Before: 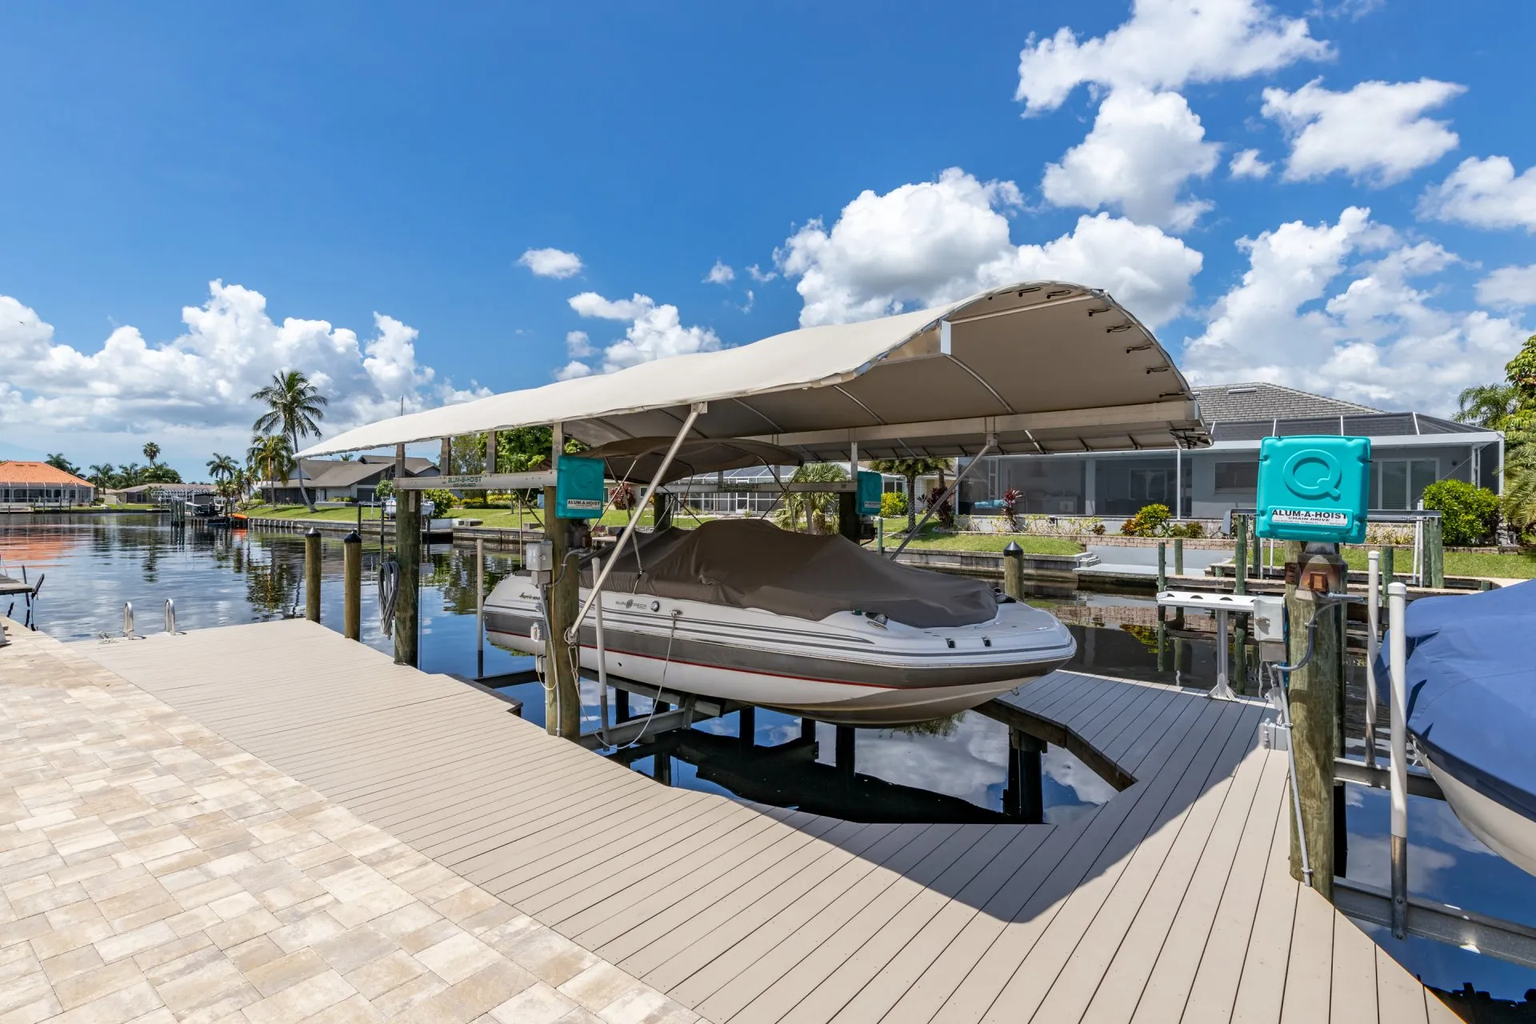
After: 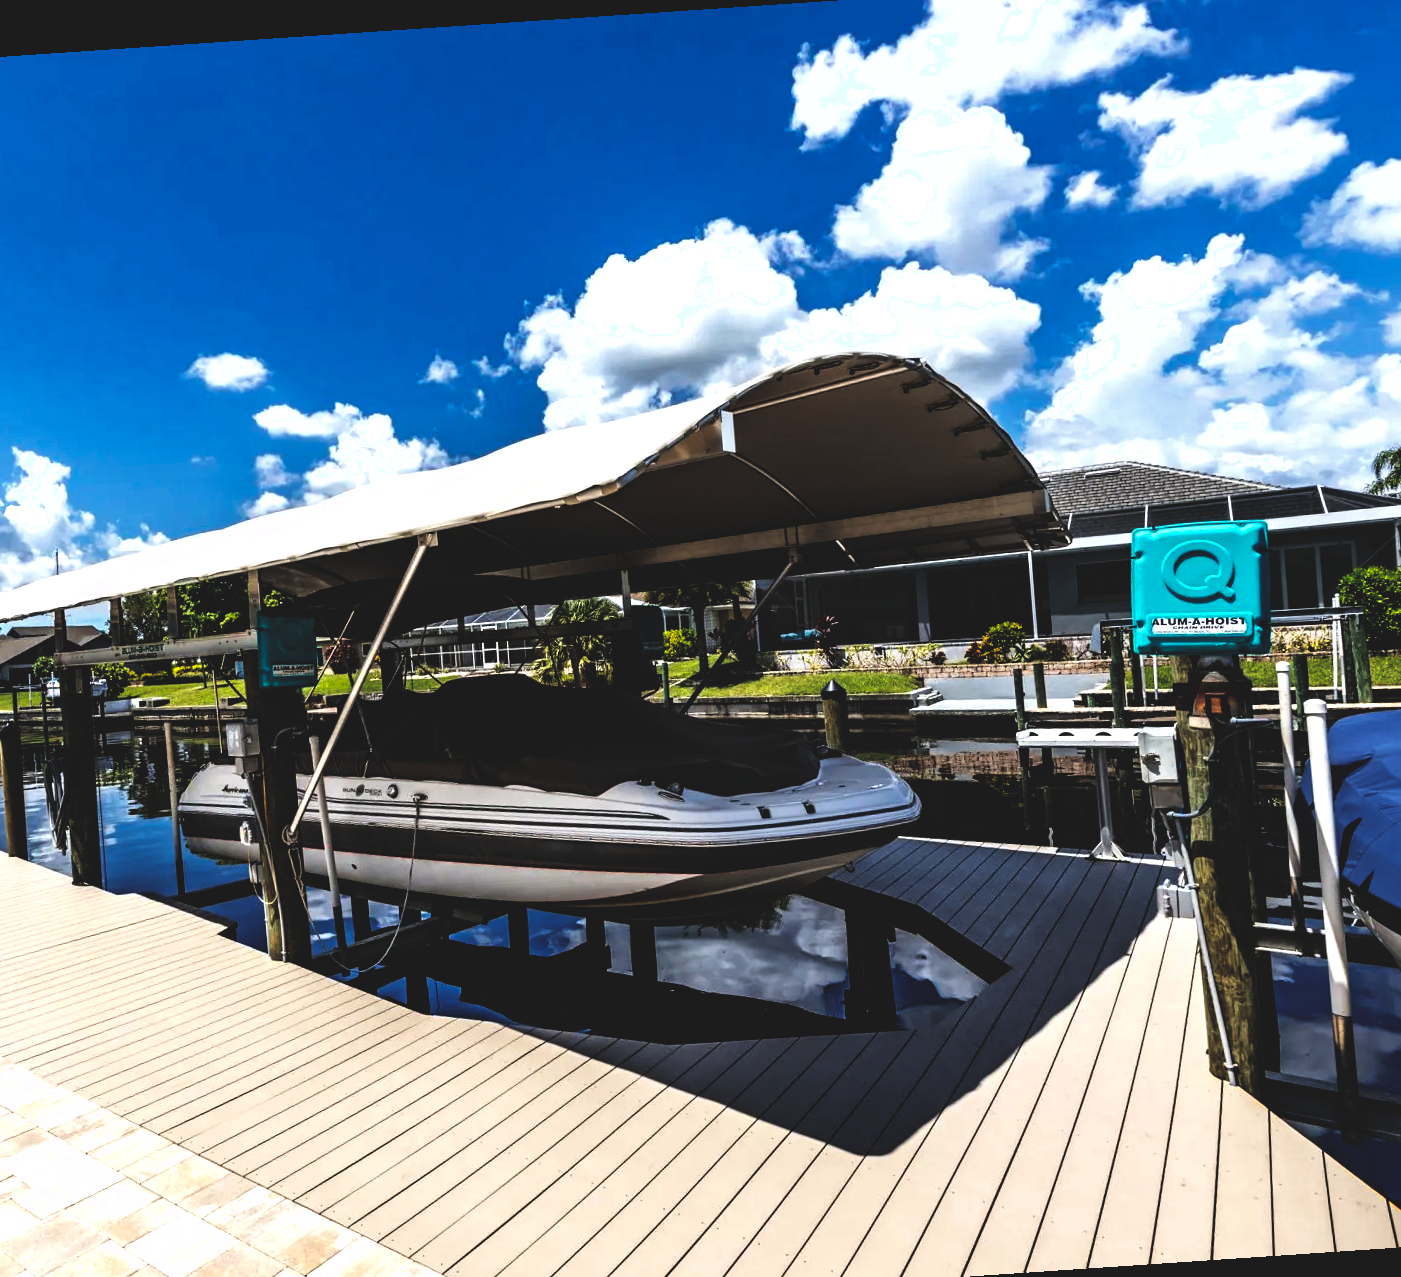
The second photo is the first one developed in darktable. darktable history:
rotate and perspective: rotation -4.2°, shear 0.006, automatic cropping off
crop and rotate: left 24.034%, top 2.838%, right 6.406%, bottom 6.299%
exposure: exposure 0.3 EV, compensate highlight preservation false
levels: levels [0.116, 0.574, 1]
base curve: curves: ch0 [(0, 0.036) (0.083, 0.04) (0.804, 1)], preserve colors none
